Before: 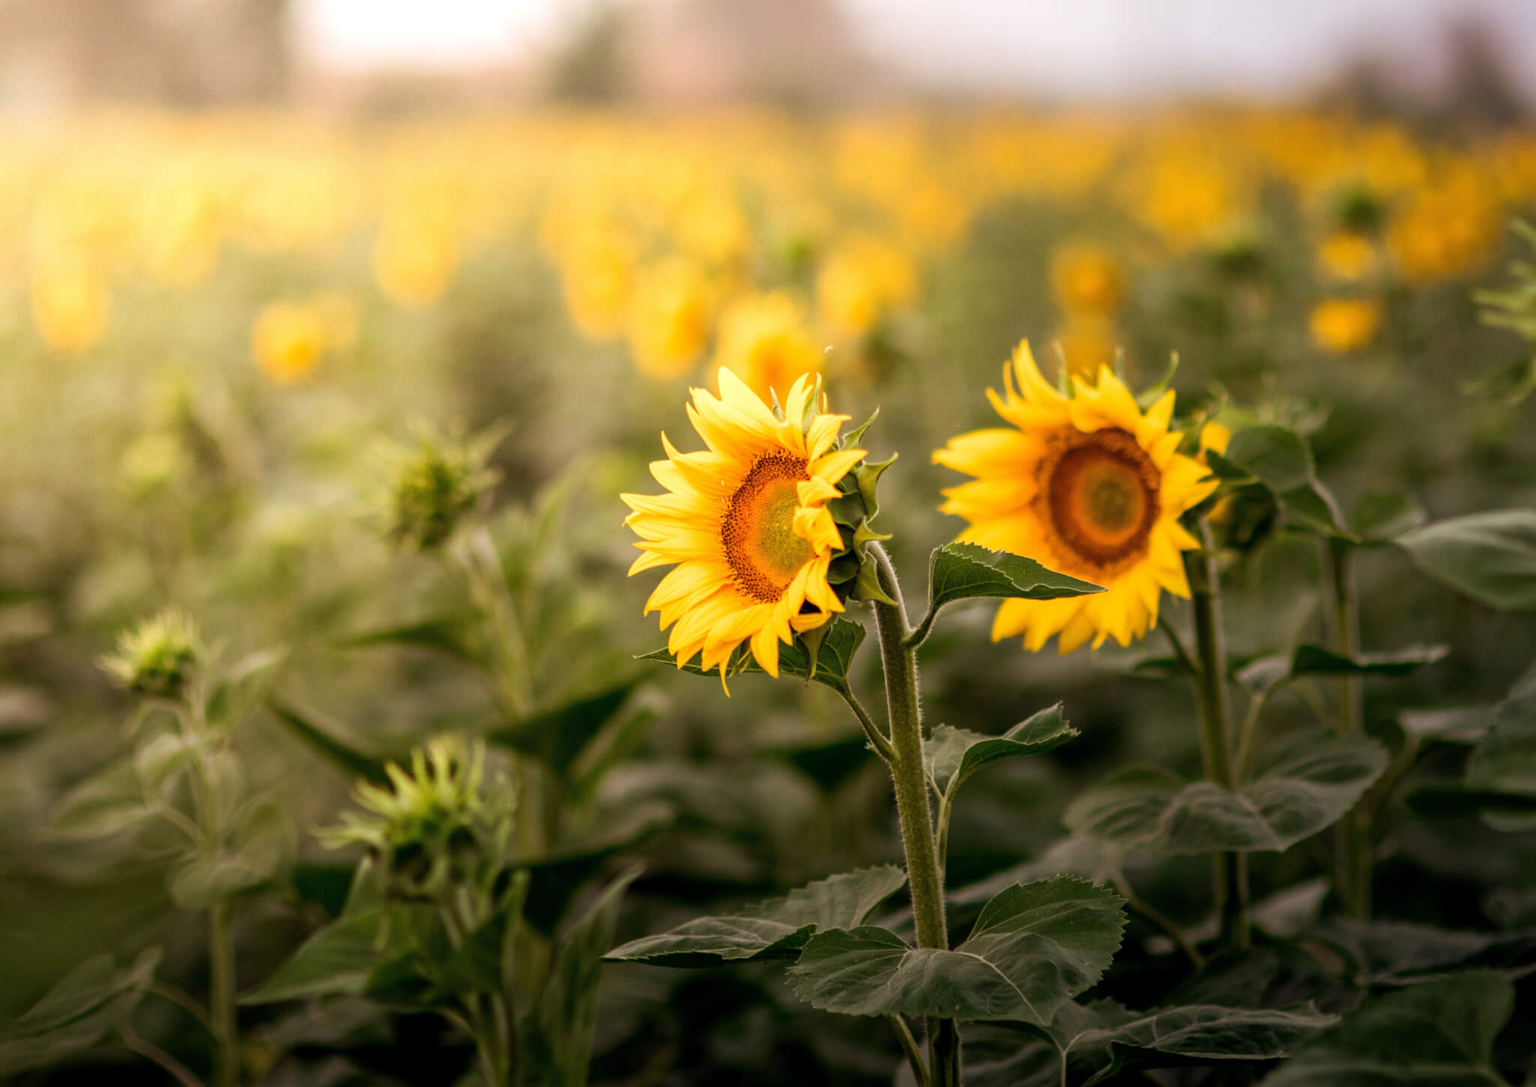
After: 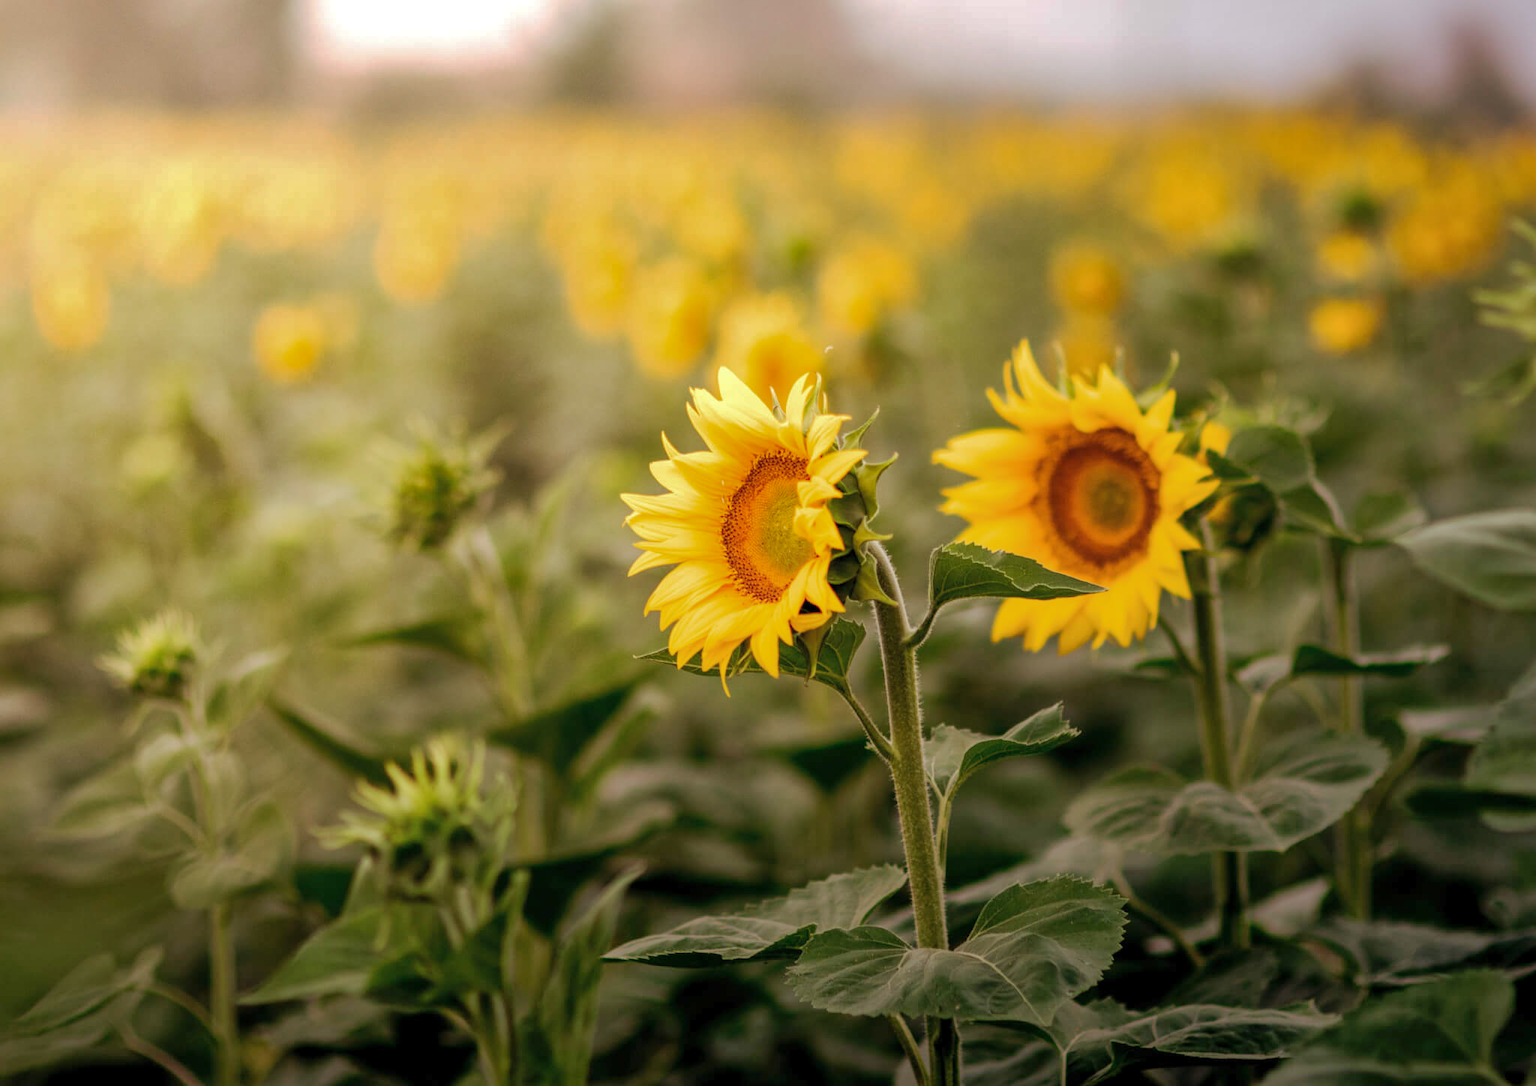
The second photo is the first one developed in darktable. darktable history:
shadows and highlights: on, module defaults
base curve: curves: ch0 [(0, 0) (0.235, 0.266) (0.503, 0.496) (0.786, 0.72) (1, 1)], preserve colors none
